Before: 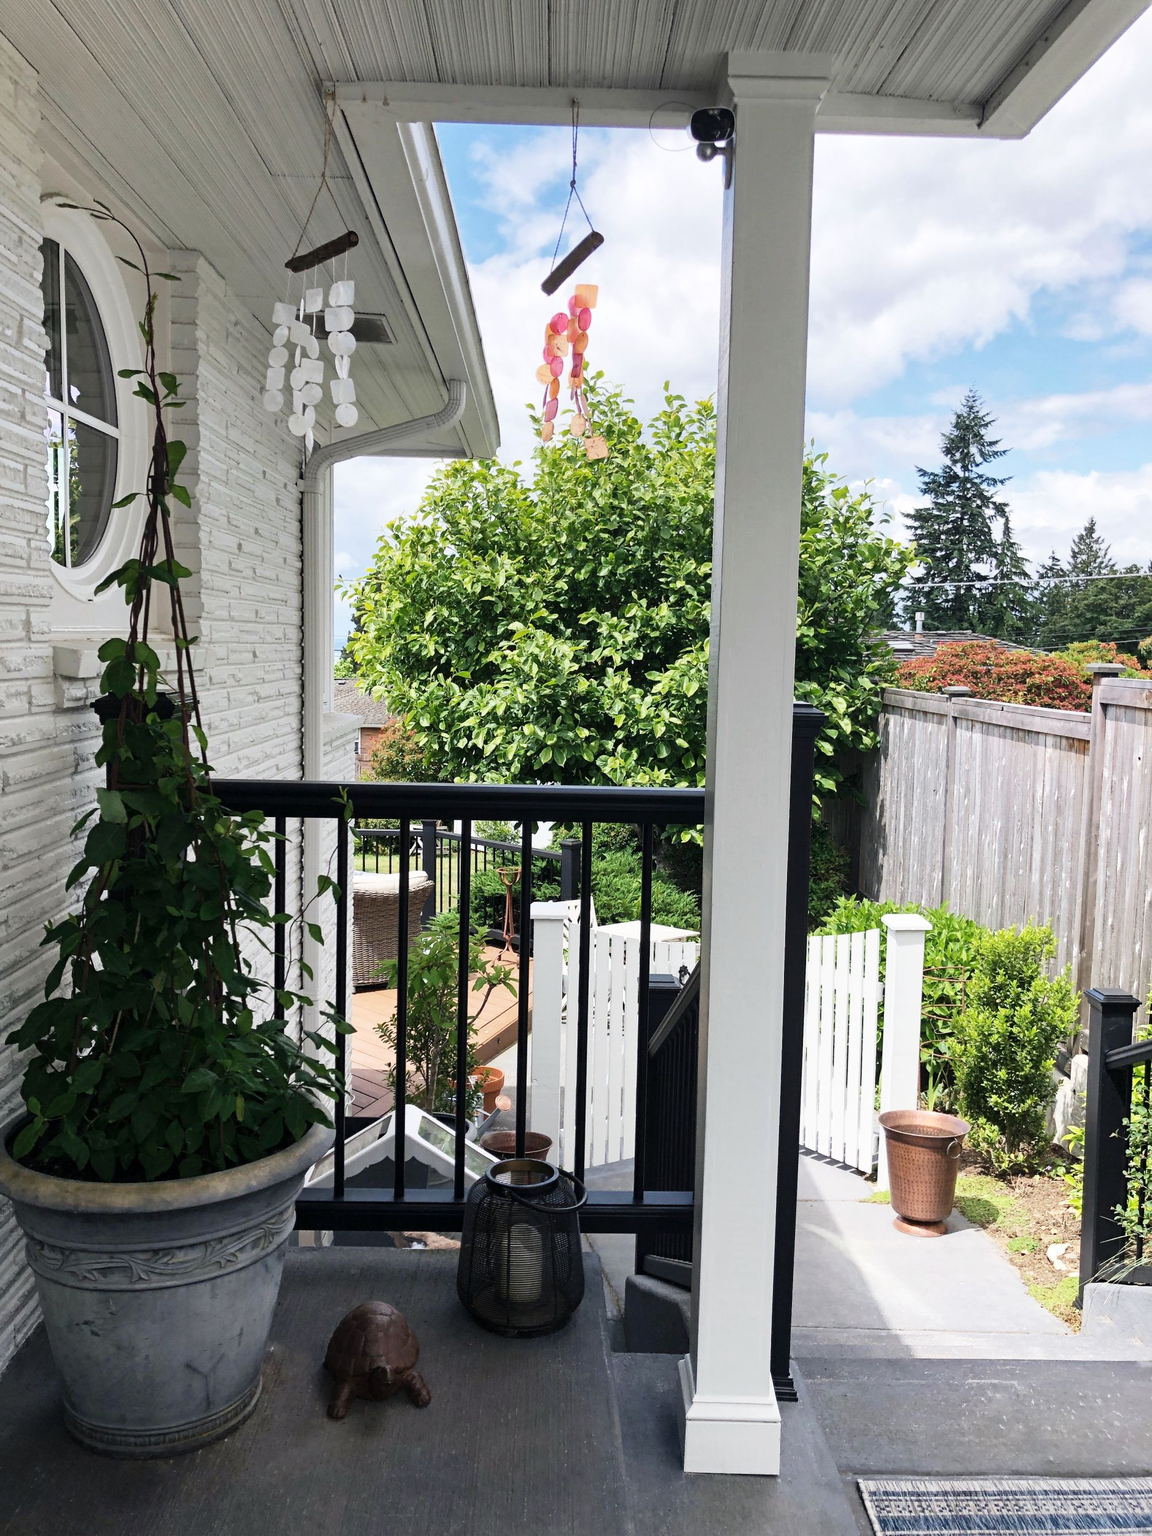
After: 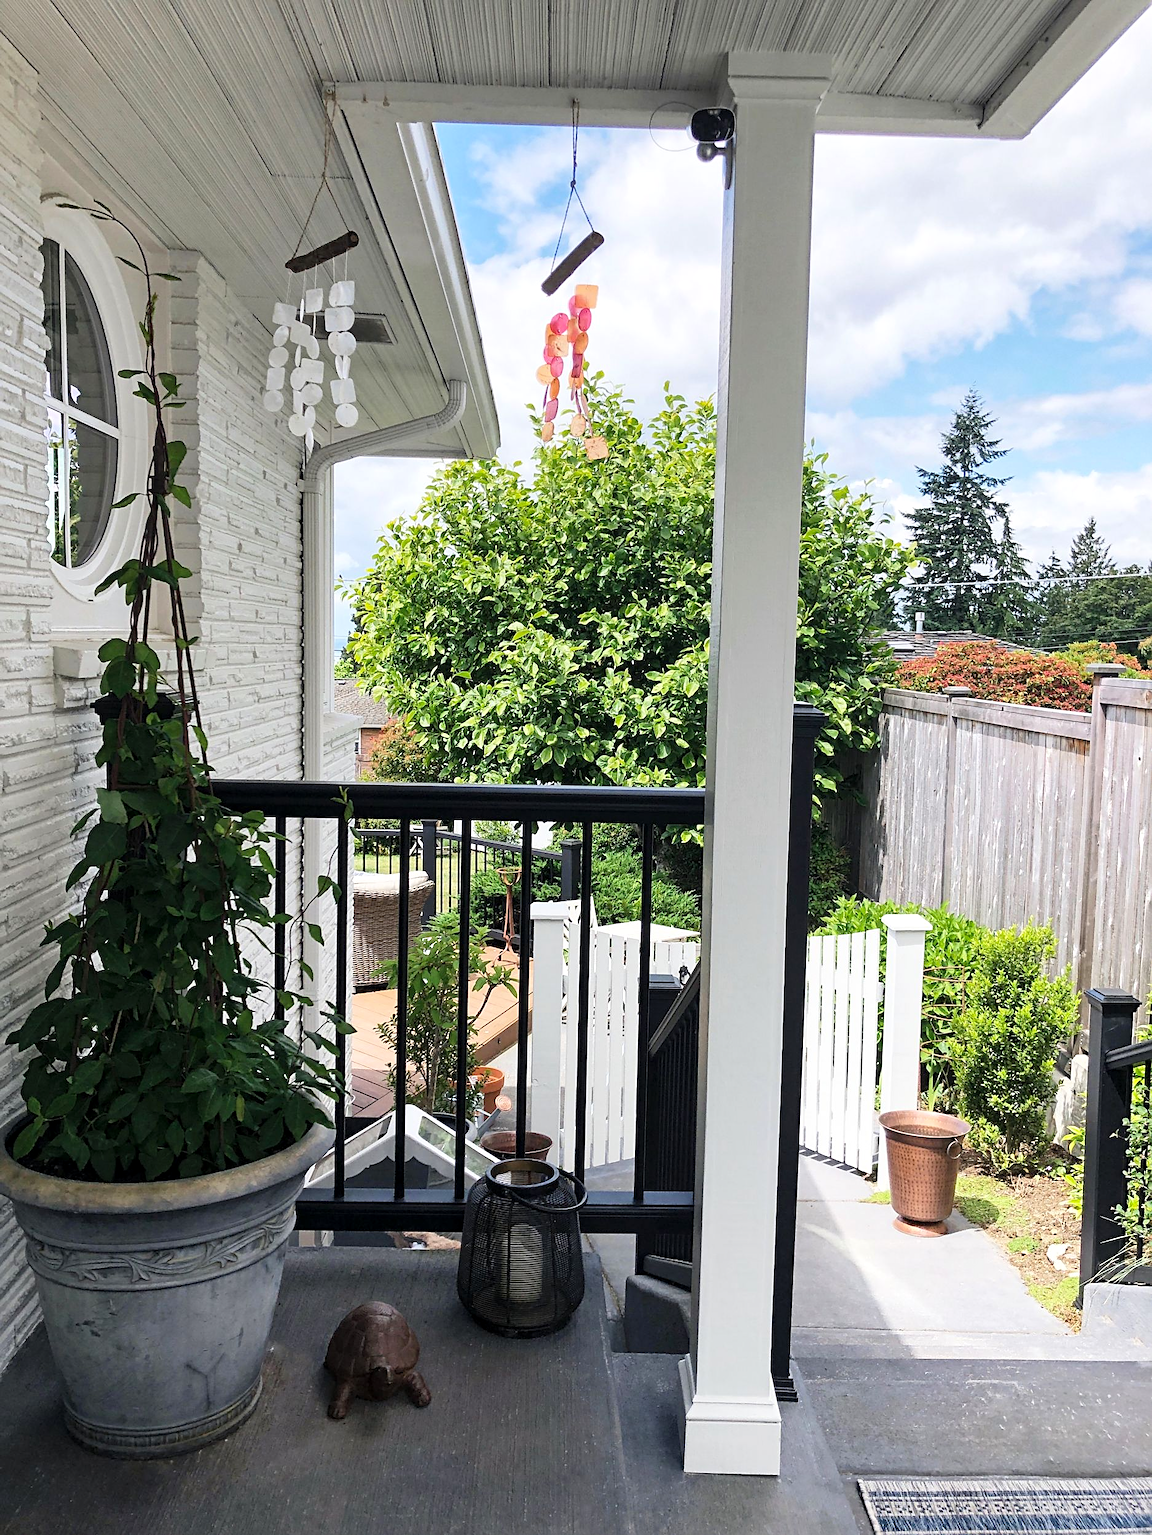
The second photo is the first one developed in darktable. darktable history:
local contrast: highlights 100%, shadows 100%, detail 119%, midtone range 0.2
sharpen: on, module defaults
contrast brightness saturation: contrast 0.033, brightness 0.065, saturation 0.127
